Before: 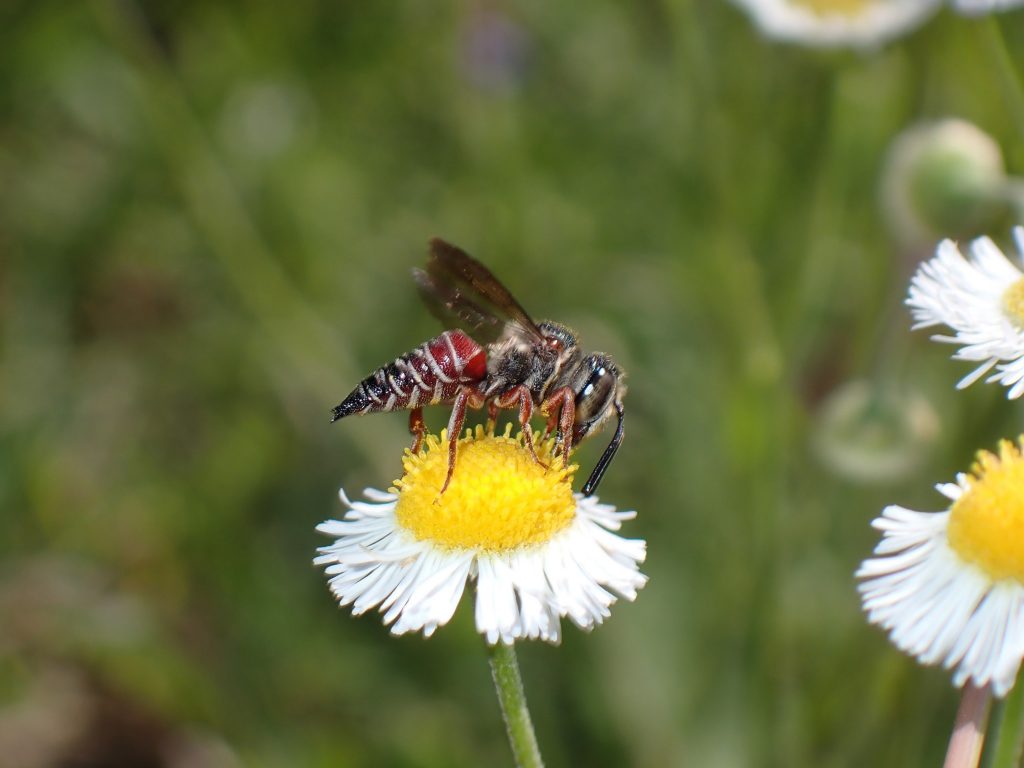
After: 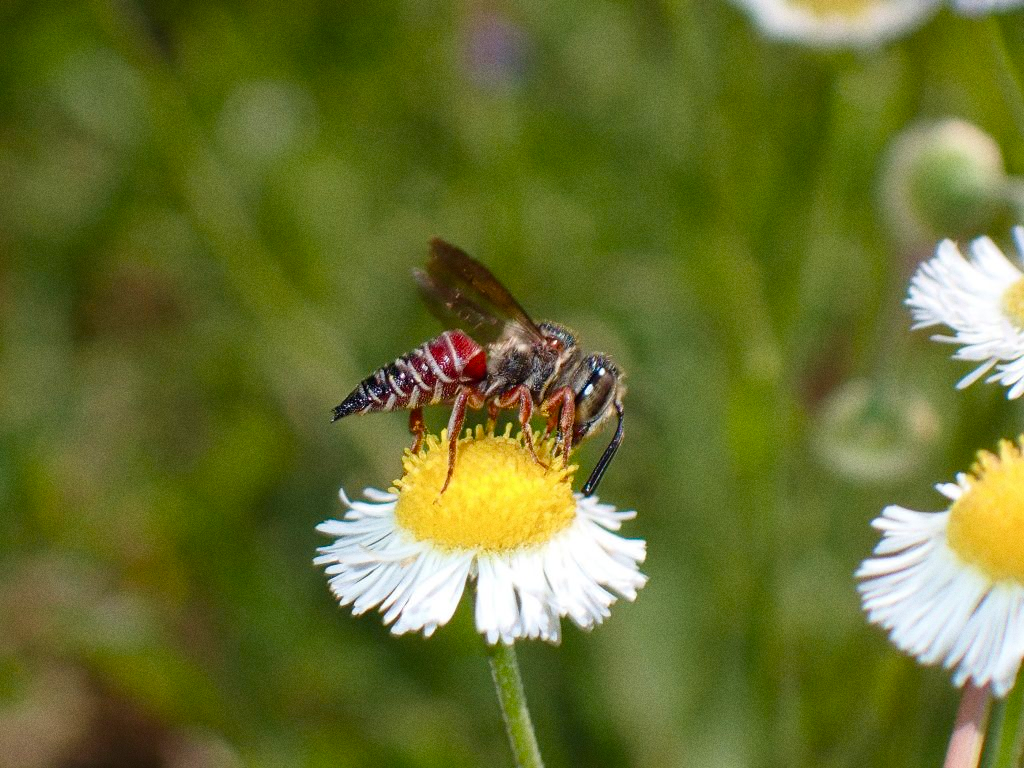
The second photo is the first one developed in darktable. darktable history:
color balance rgb: perceptual saturation grading › global saturation 20%, perceptual saturation grading › highlights -25%, perceptual saturation grading › shadows 25%
velvia: on, module defaults
grain: coarseness 0.47 ISO
